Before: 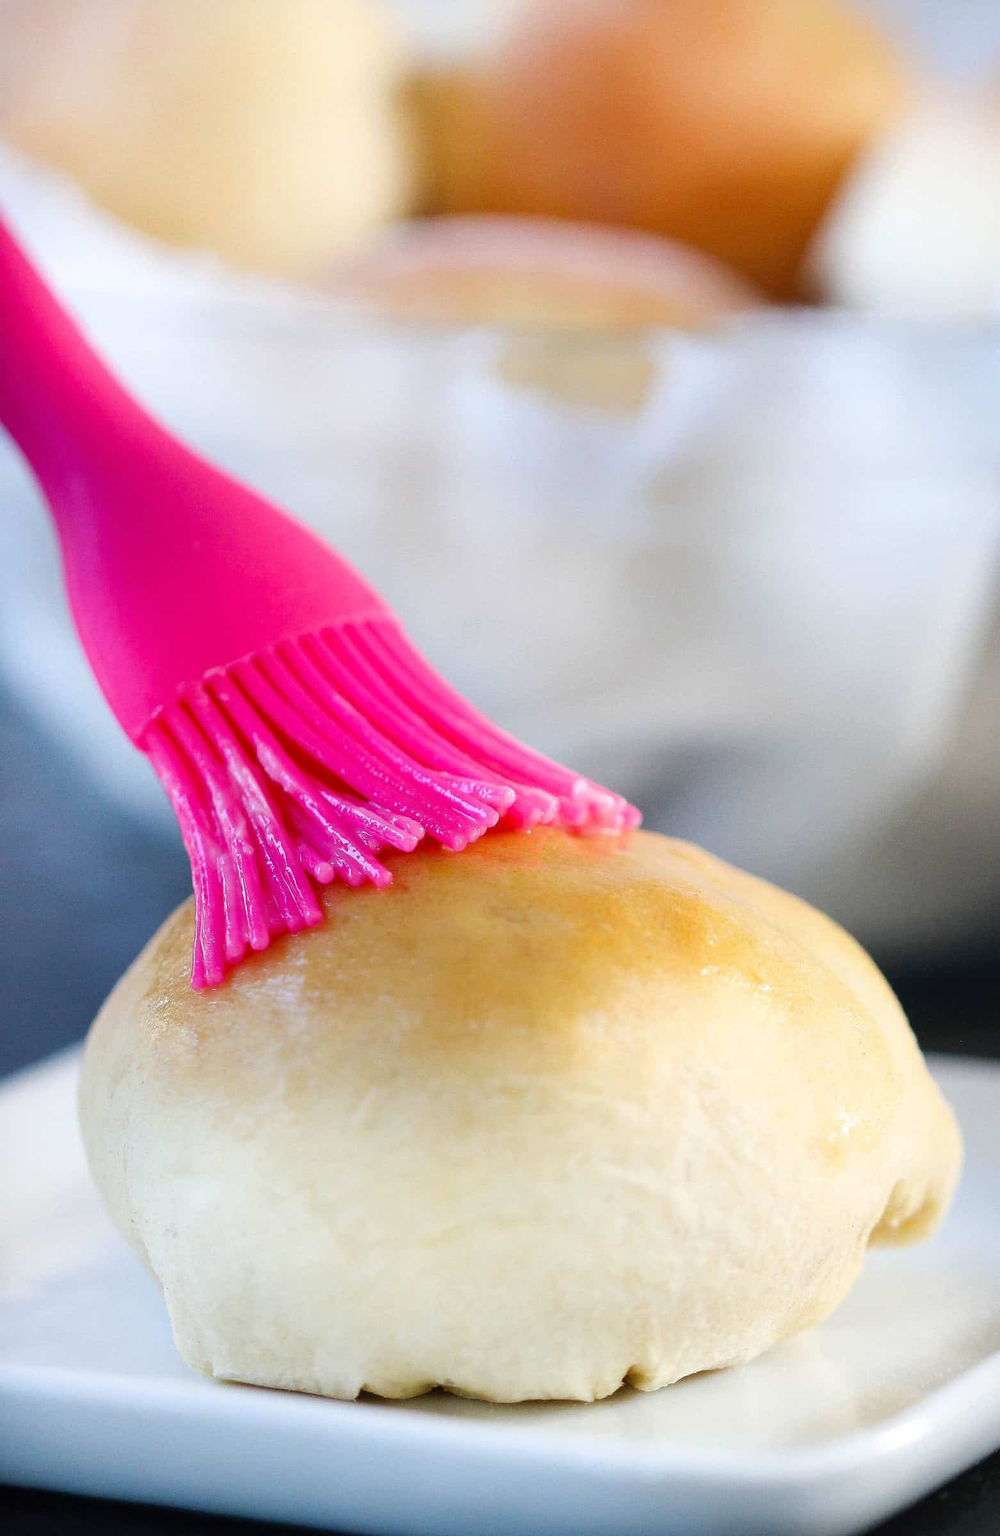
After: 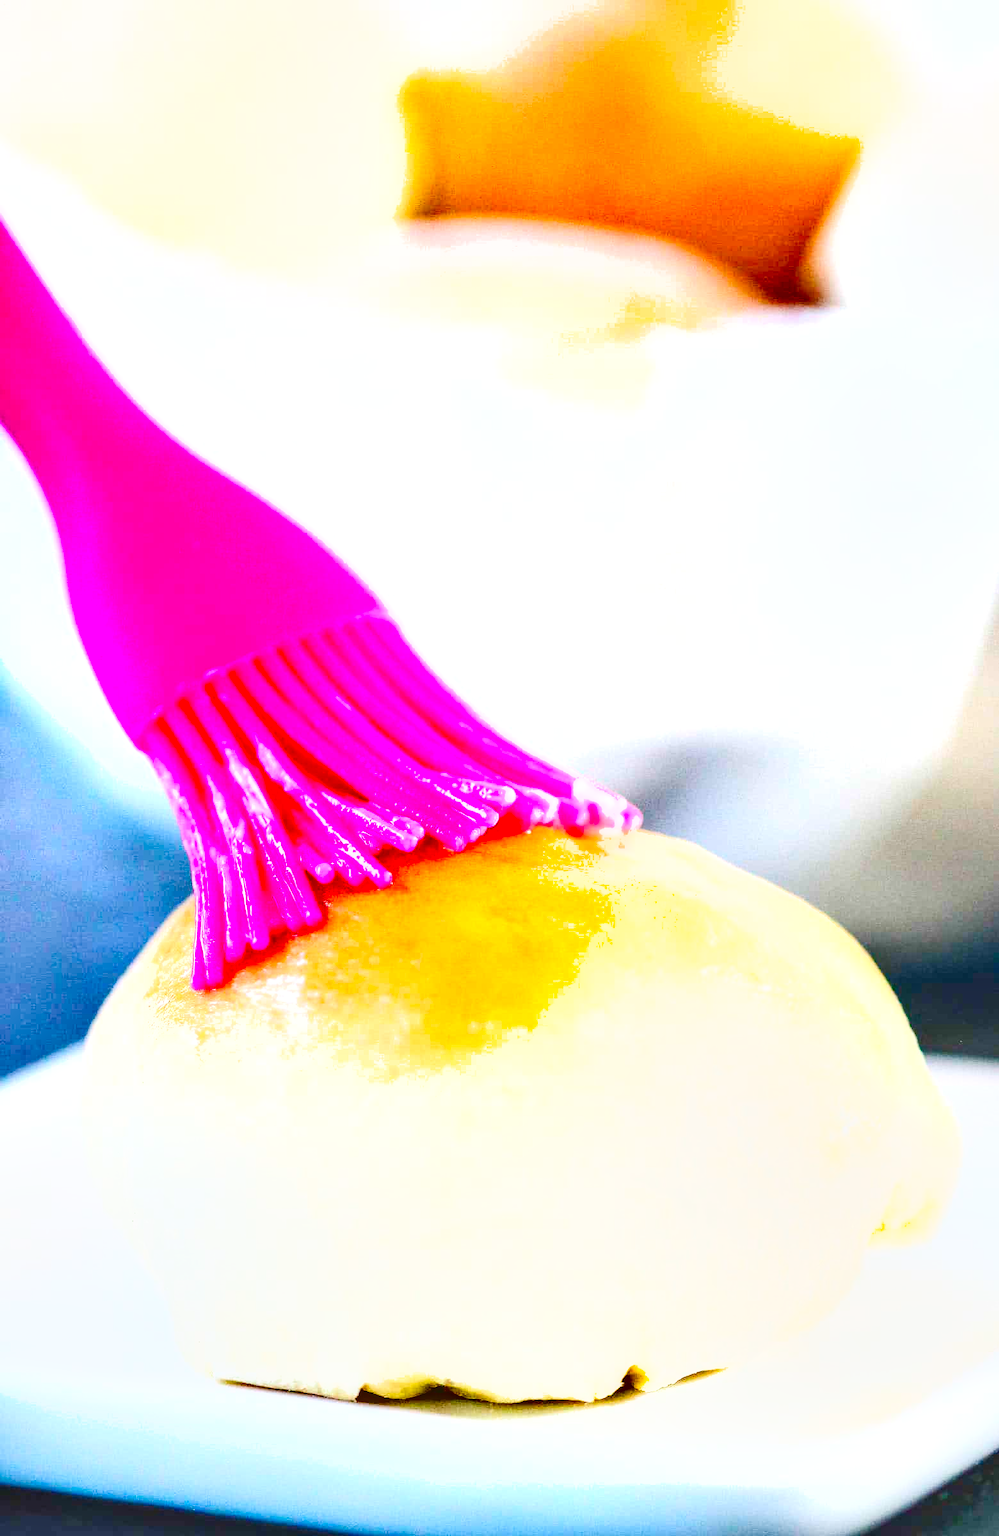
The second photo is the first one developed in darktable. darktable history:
exposure: black level correction 0, exposure 1.102 EV, compensate highlight preservation false
color balance rgb: linear chroma grading › global chroma 15.61%, perceptual saturation grading › global saturation 20%, perceptual saturation grading › highlights -25.086%, perceptual saturation grading › shadows 50.534%, global vibrance 20%
local contrast: on, module defaults
tone curve: curves: ch0 [(0, 0) (0.004, 0.002) (0.02, 0.013) (0.218, 0.218) (0.664, 0.718) (0.832, 0.873) (1, 1)], preserve colors none
color calibration: illuminant same as pipeline (D50), adaptation XYZ, x 0.345, y 0.359, temperature 5022.96 K, saturation algorithm version 1 (2020)
shadows and highlights: low approximation 0.01, soften with gaussian
contrast brightness saturation: contrast 0.204, brightness 0.169, saturation 0.216
